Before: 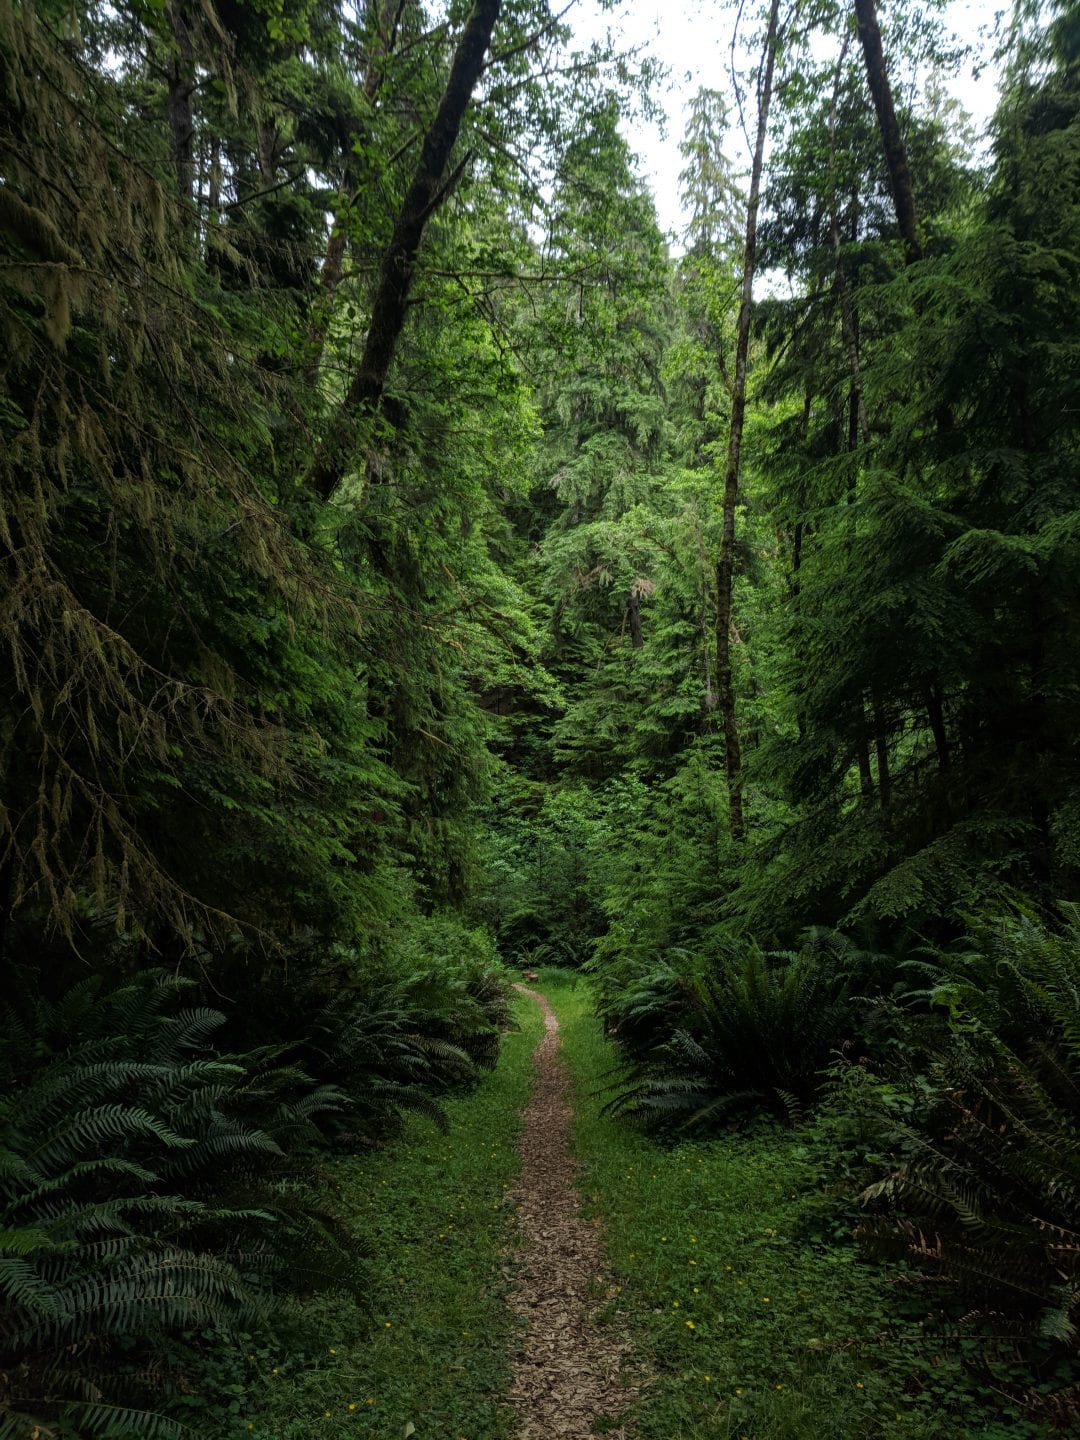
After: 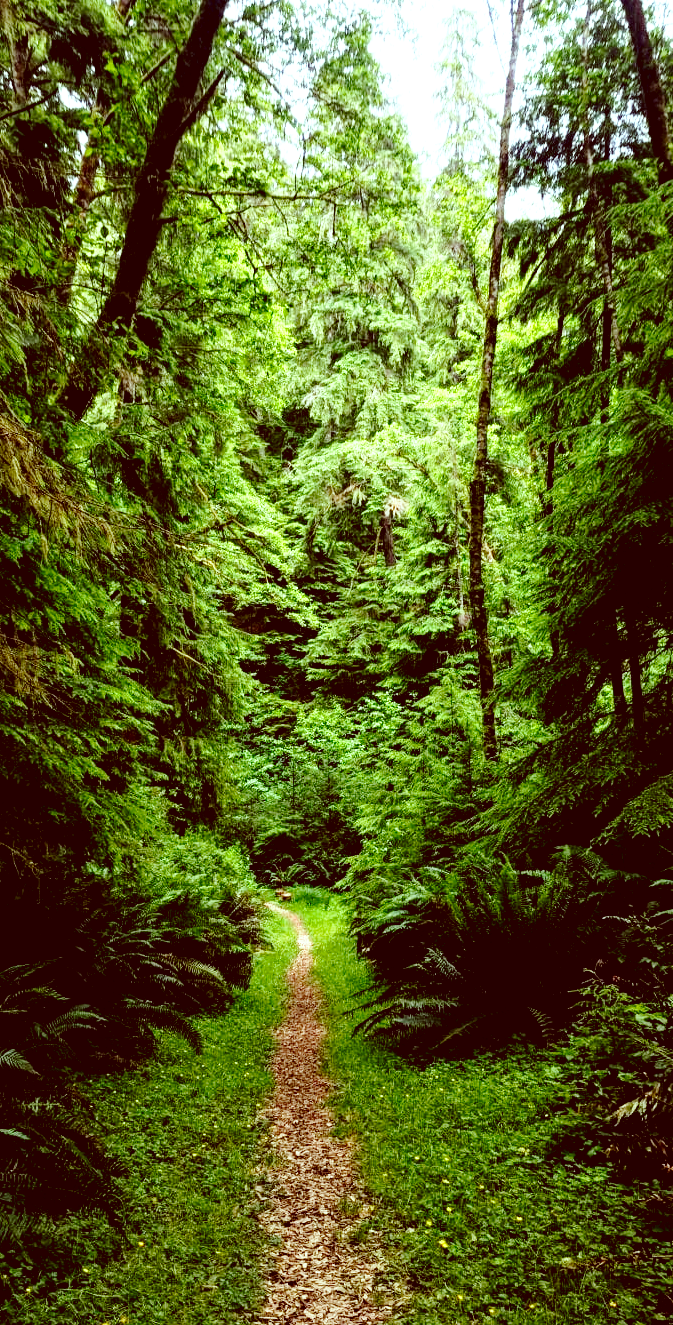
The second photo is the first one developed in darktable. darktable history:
levels: levels [0, 0.48, 0.961]
color correction: highlights a* -7.16, highlights b* -0.191, shadows a* 20.48, shadows b* 12.1
base curve: curves: ch0 [(0, 0) (0.028, 0.03) (0.121, 0.232) (0.46, 0.748) (0.859, 0.968) (1, 1)], preserve colors none
crop and rotate: left 23.044%, top 5.637%, right 14.571%, bottom 2.313%
exposure: black level correction 0.008, exposure 0.977 EV, compensate highlight preservation false
